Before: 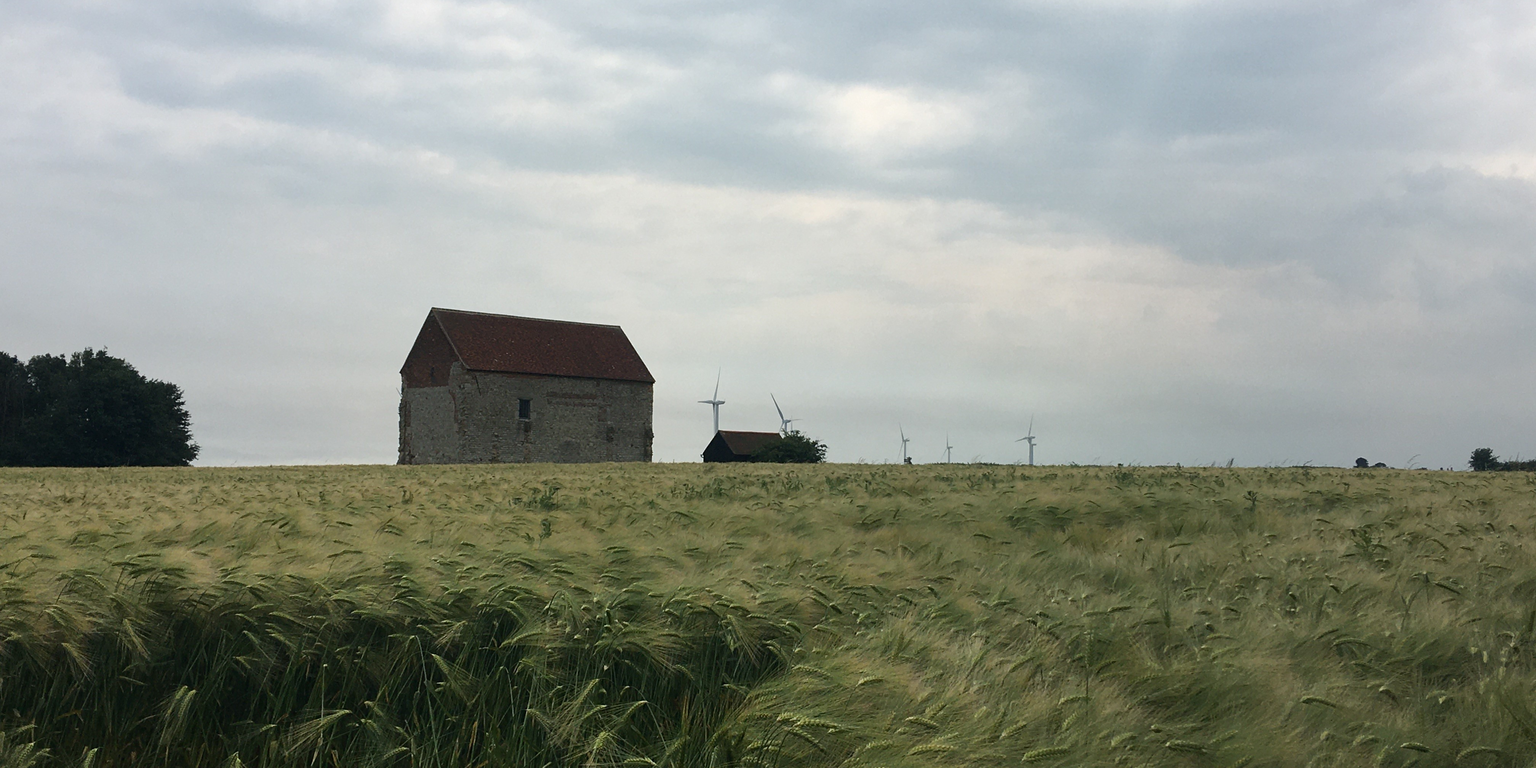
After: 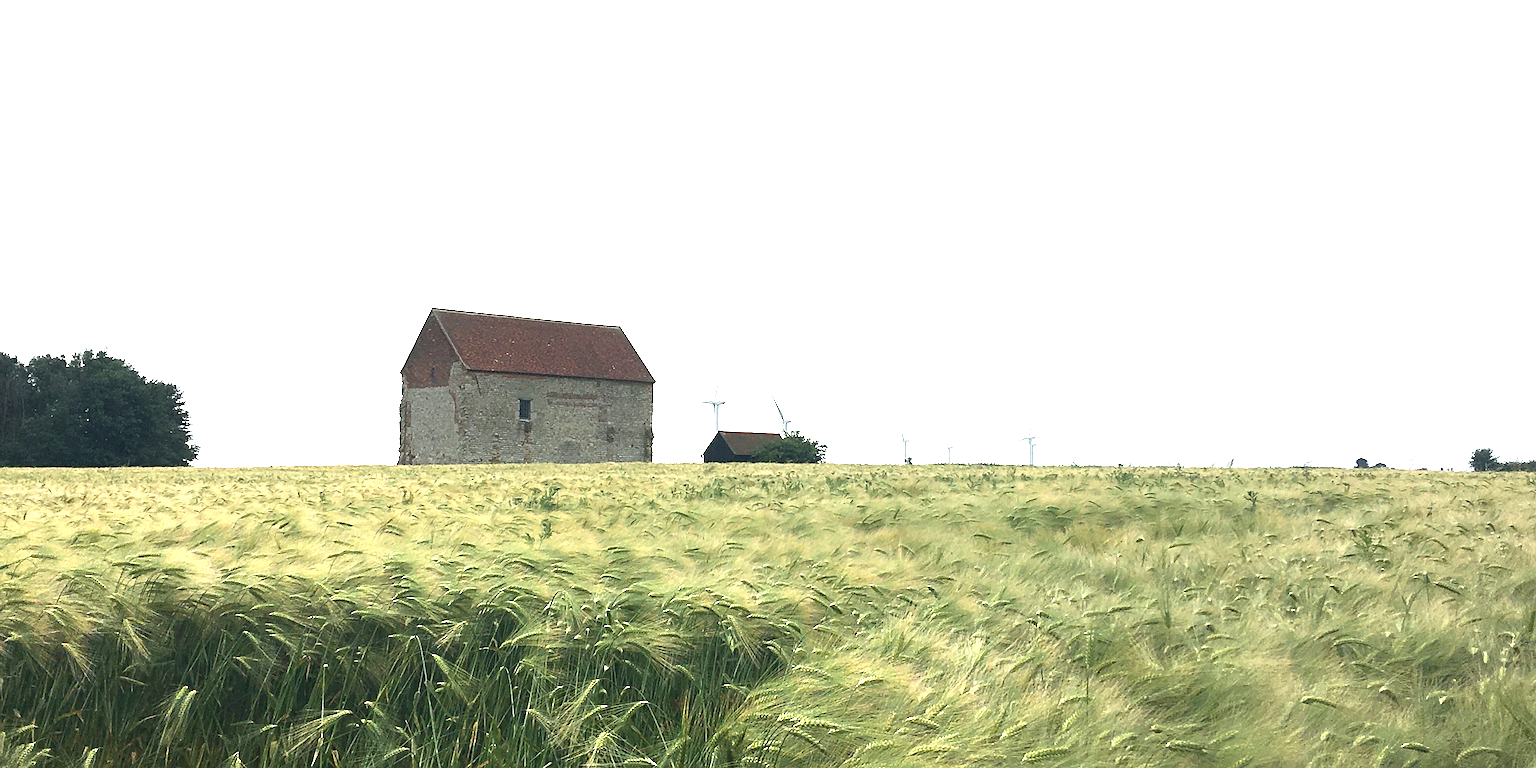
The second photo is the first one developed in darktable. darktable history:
sharpen: on, module defaults
exposure: black level correction 0, exposure 2.129 EV, compensate highlight preservation false
